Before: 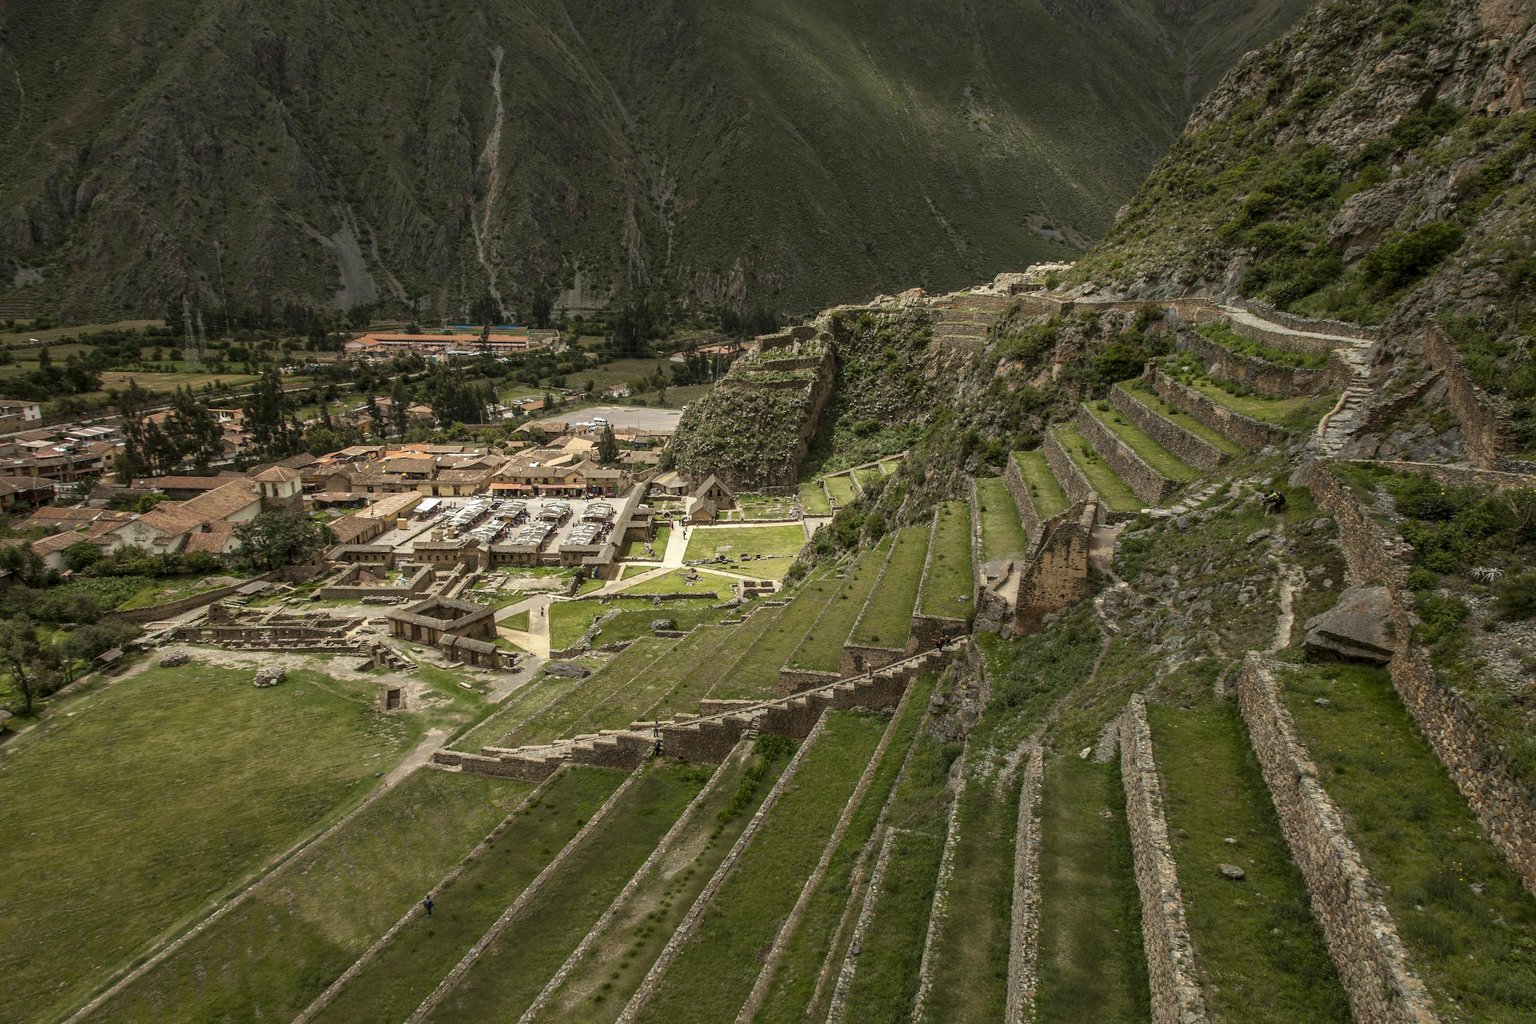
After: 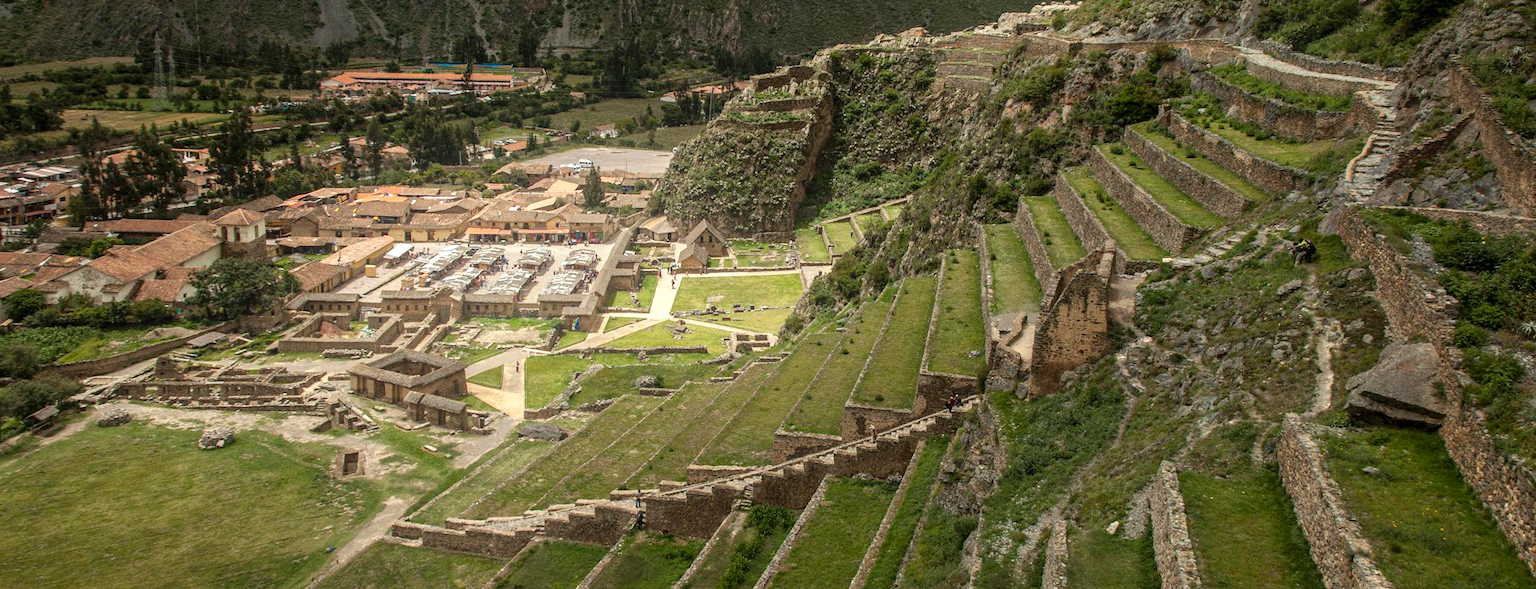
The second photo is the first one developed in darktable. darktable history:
rotate and perspective: rotation 0.215°, lens shift (vertical) -0.139, crop left 0.069, crop right 0.939, crop top 0.002, crop bottom 0.996
exposure: exposure 0.178 EV, compensate exposure bias true, compensate highlight preservation false
grain: coarseness 0.47 ISO
crop and rotate: top 23.043%, bottom 23.437%
bloom: on, module defaults
